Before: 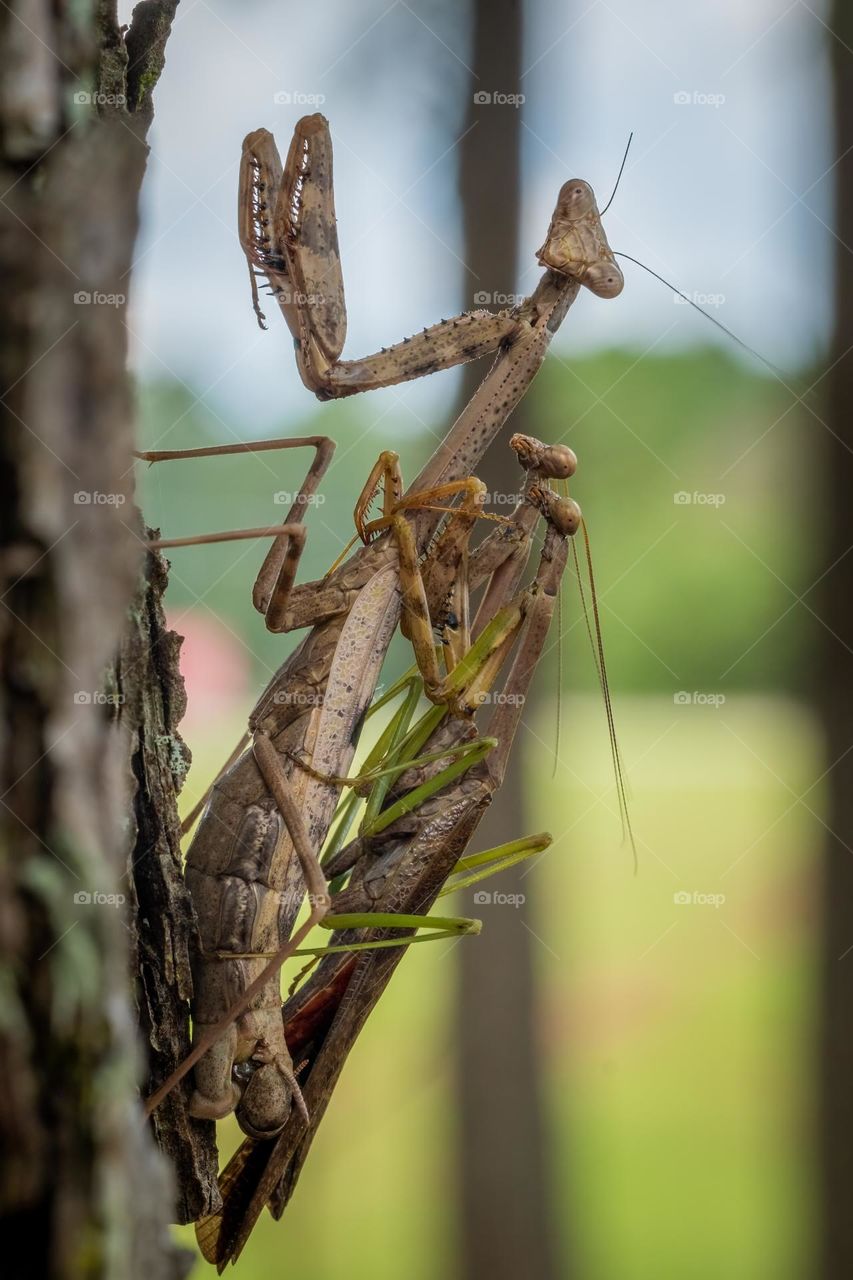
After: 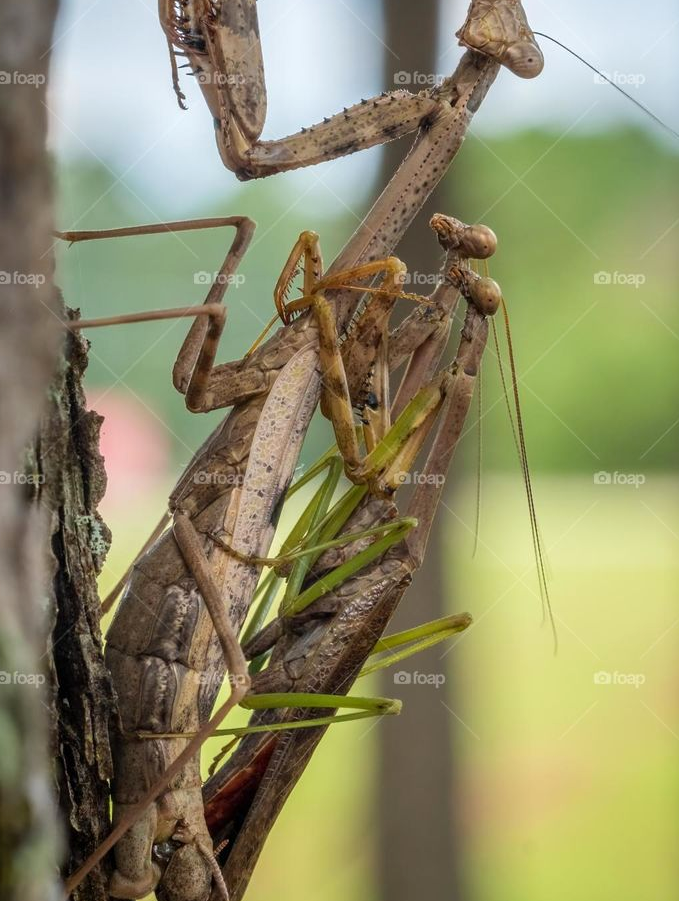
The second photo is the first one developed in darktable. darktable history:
crop: left 9.468%, top 17.238%, right 10.888%, bottom 12.339%
exposure: exposure 0.207 EV, compensate highlight preservation false
